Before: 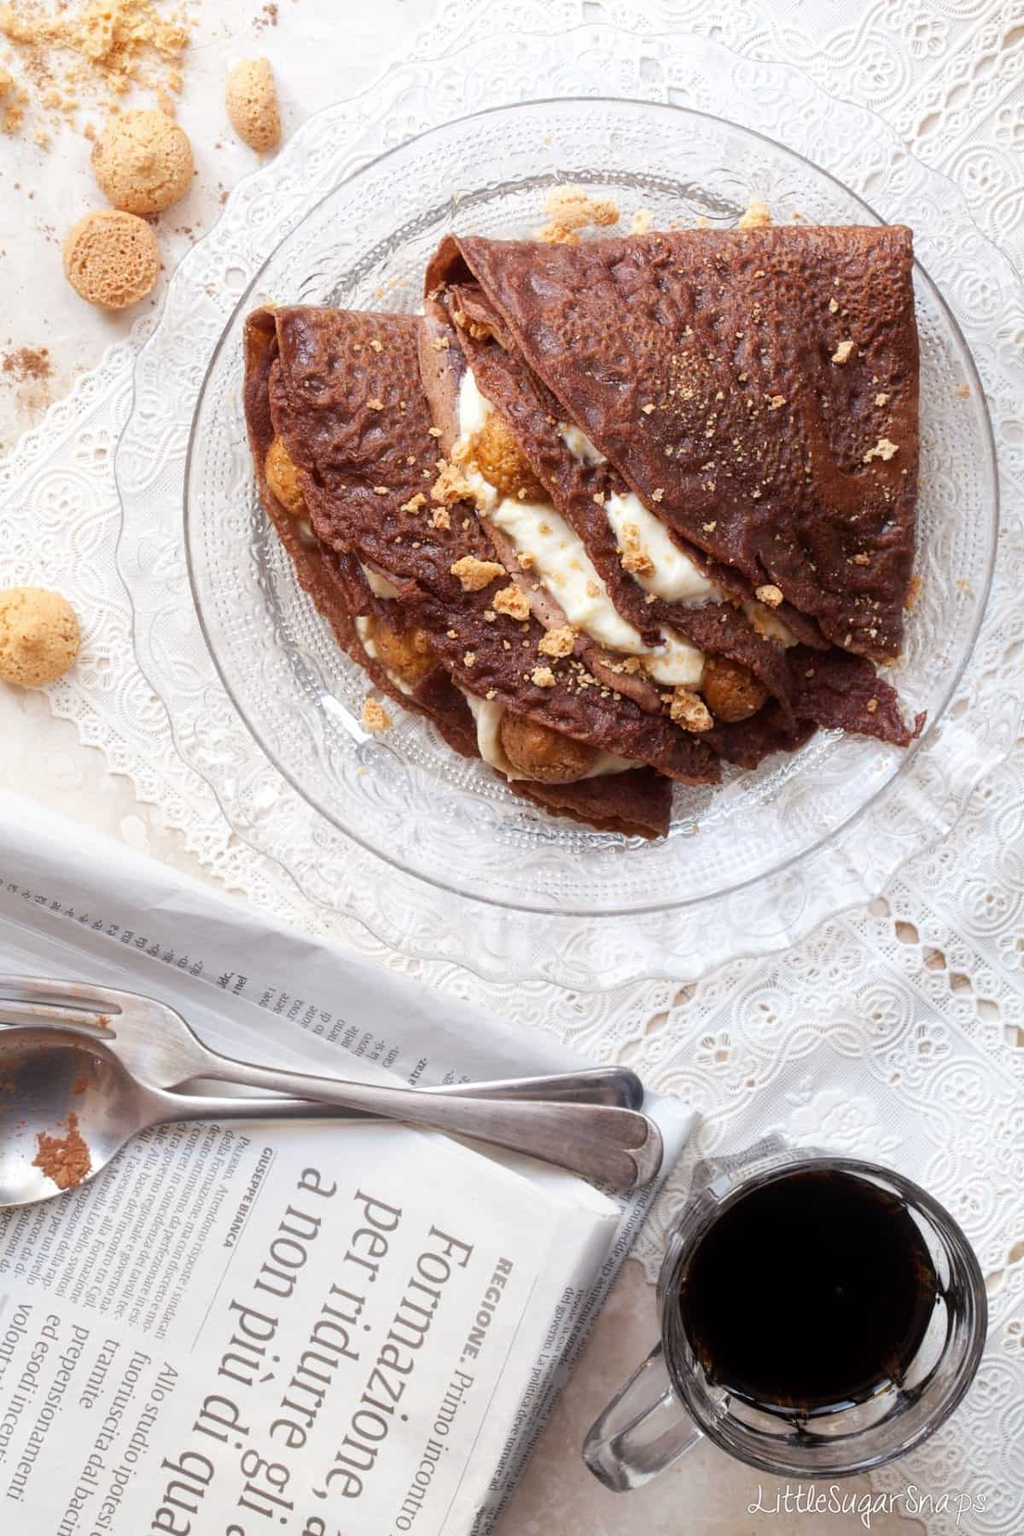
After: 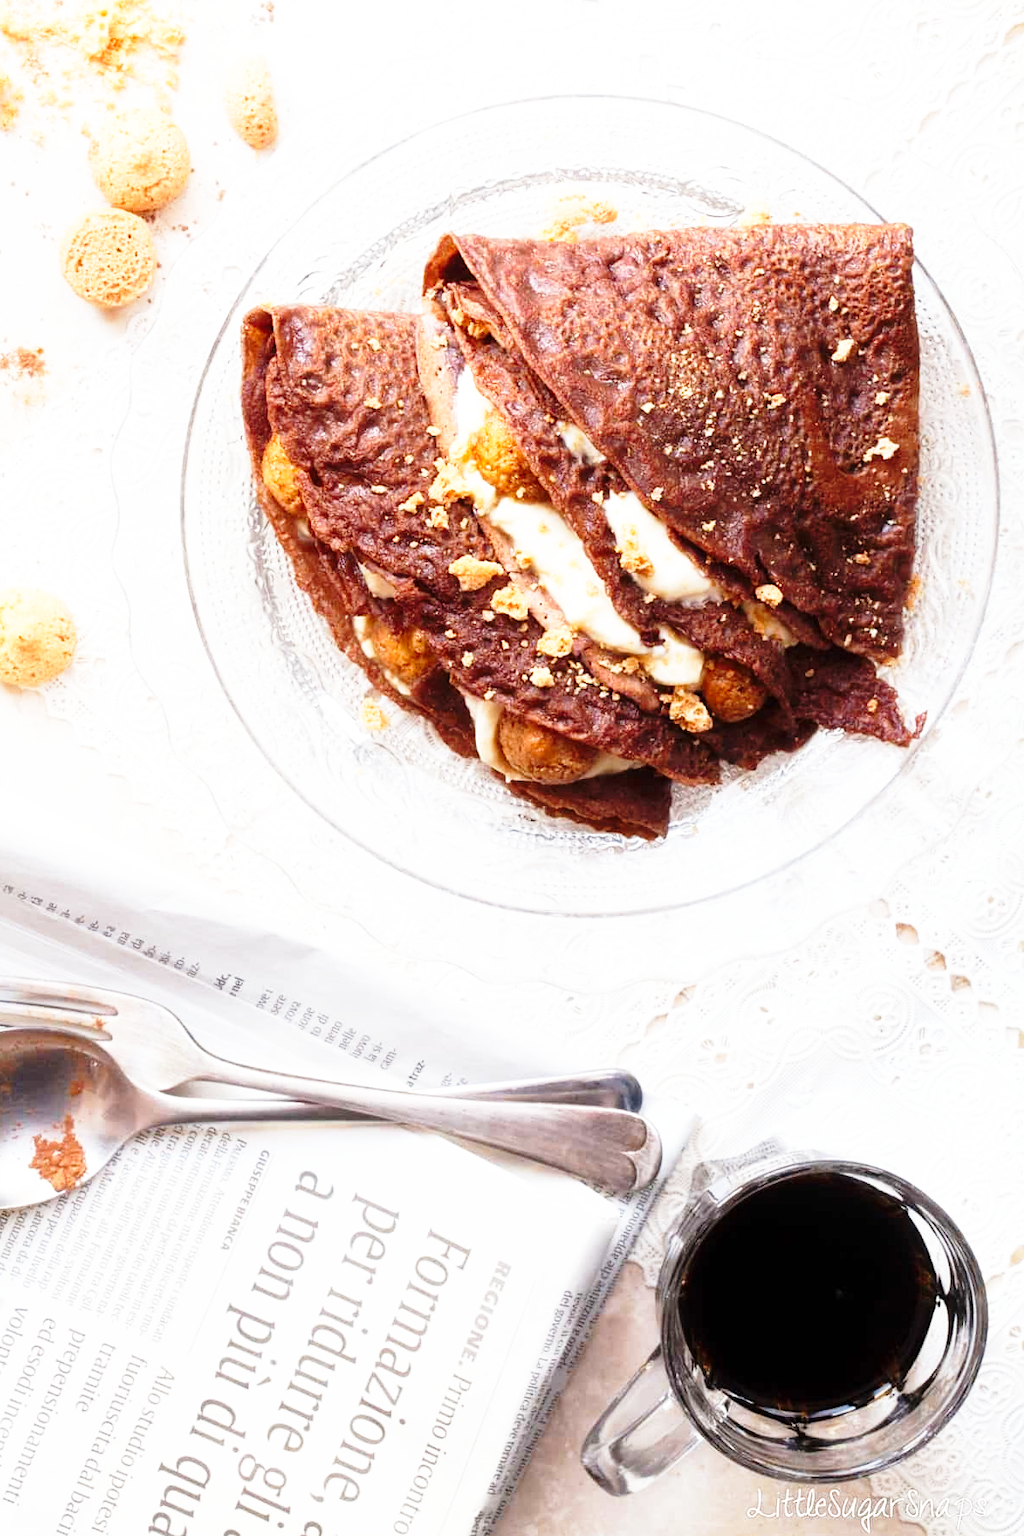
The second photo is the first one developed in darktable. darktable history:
crop and rotate: left 0.463%, top 0.248%, bottom 0.242%
base curve: curves: ch0 [(0, 0) (0.026, 0.03) (0.109, 0.232) (0.351, 0.748) (0.669, 0.968) (1, 1)], preserve colors none
